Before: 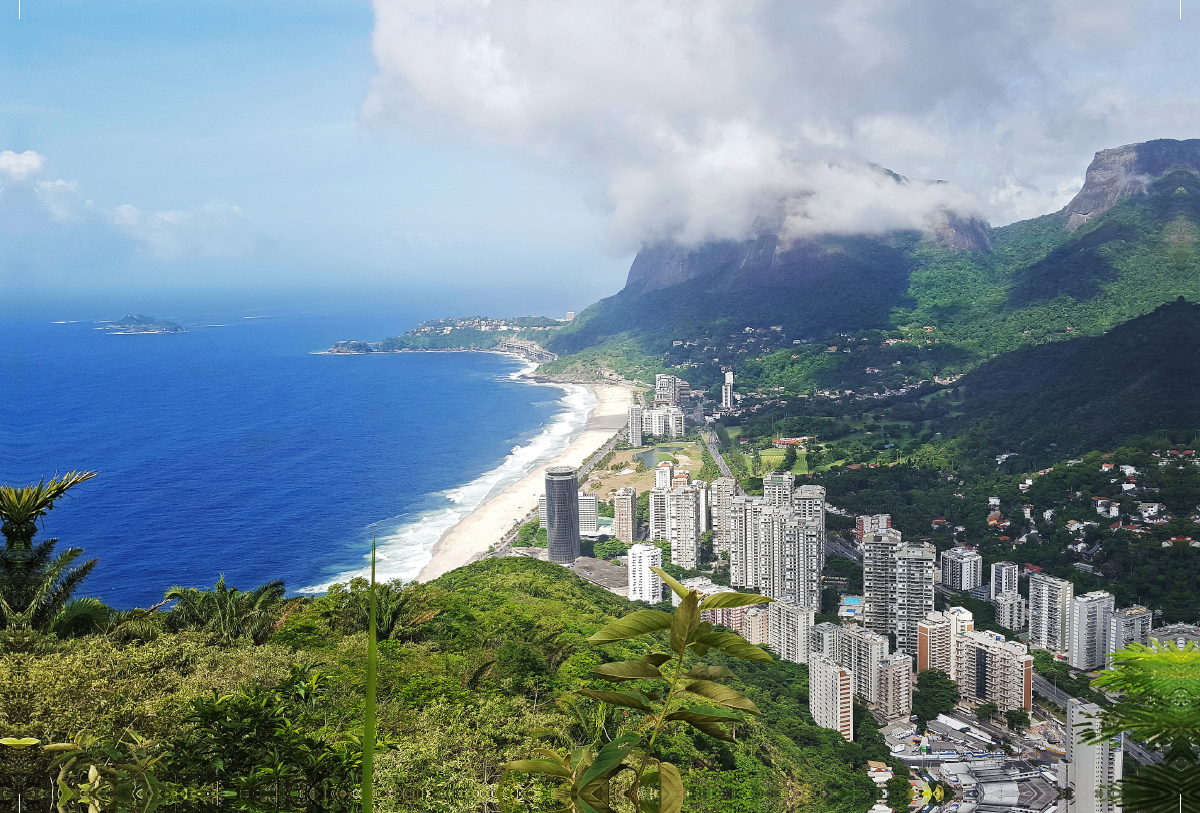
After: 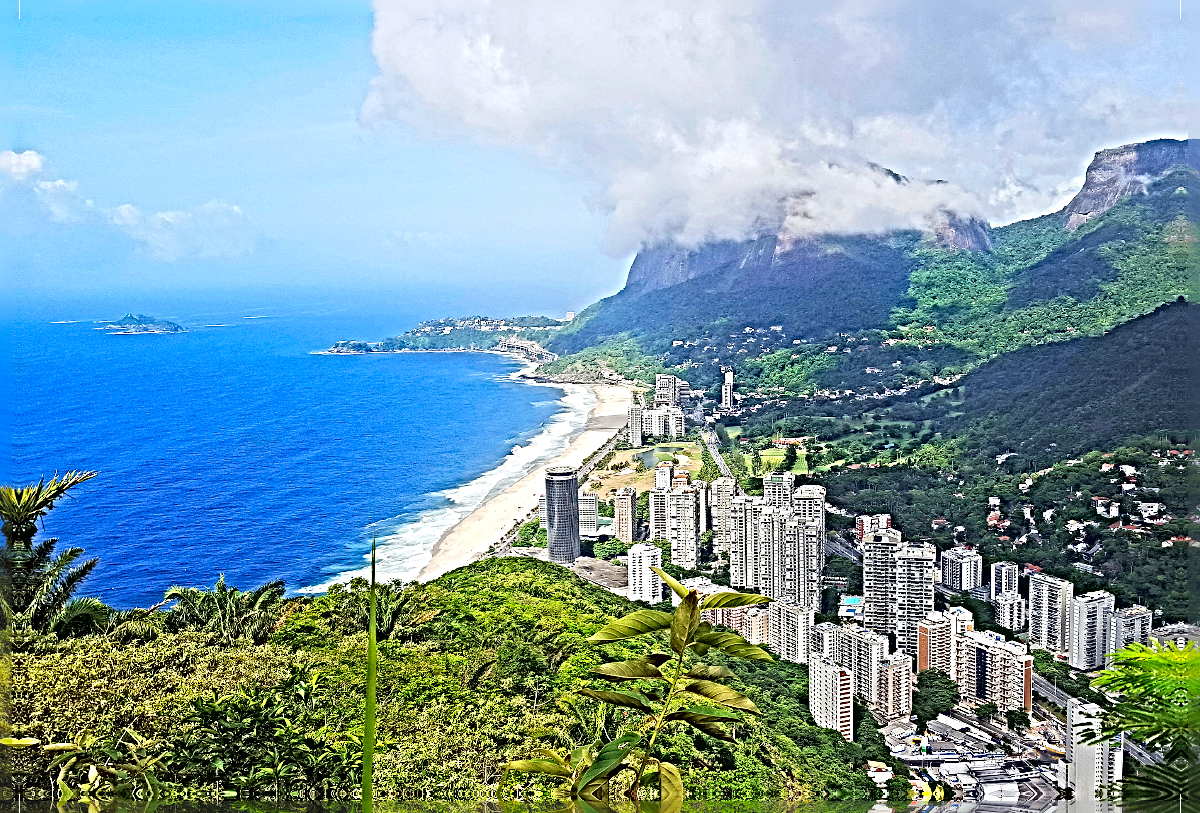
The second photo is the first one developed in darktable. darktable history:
contrast brightness saturation: contrast 0.068, brightness 0.175, saturation 0.412
sharpen: radius 6.263, amount 1.807, threshold 0.075
